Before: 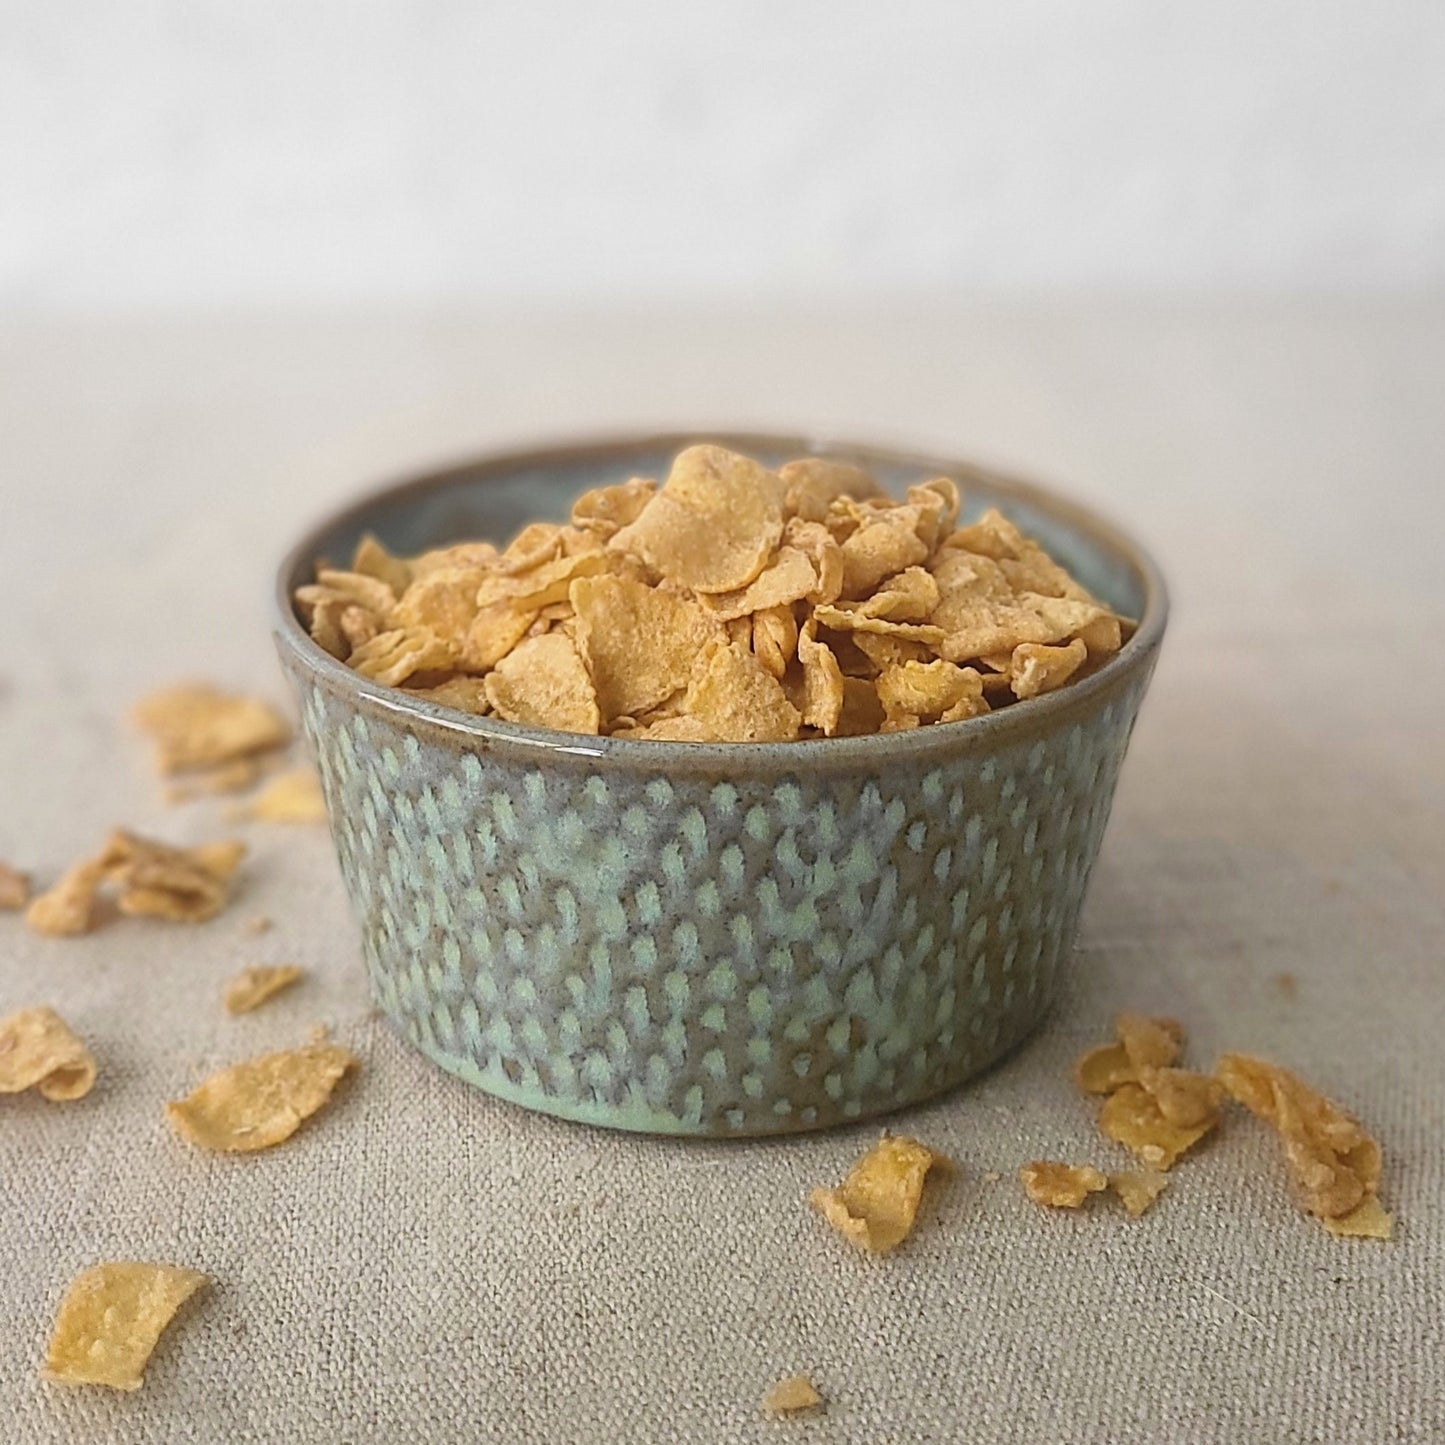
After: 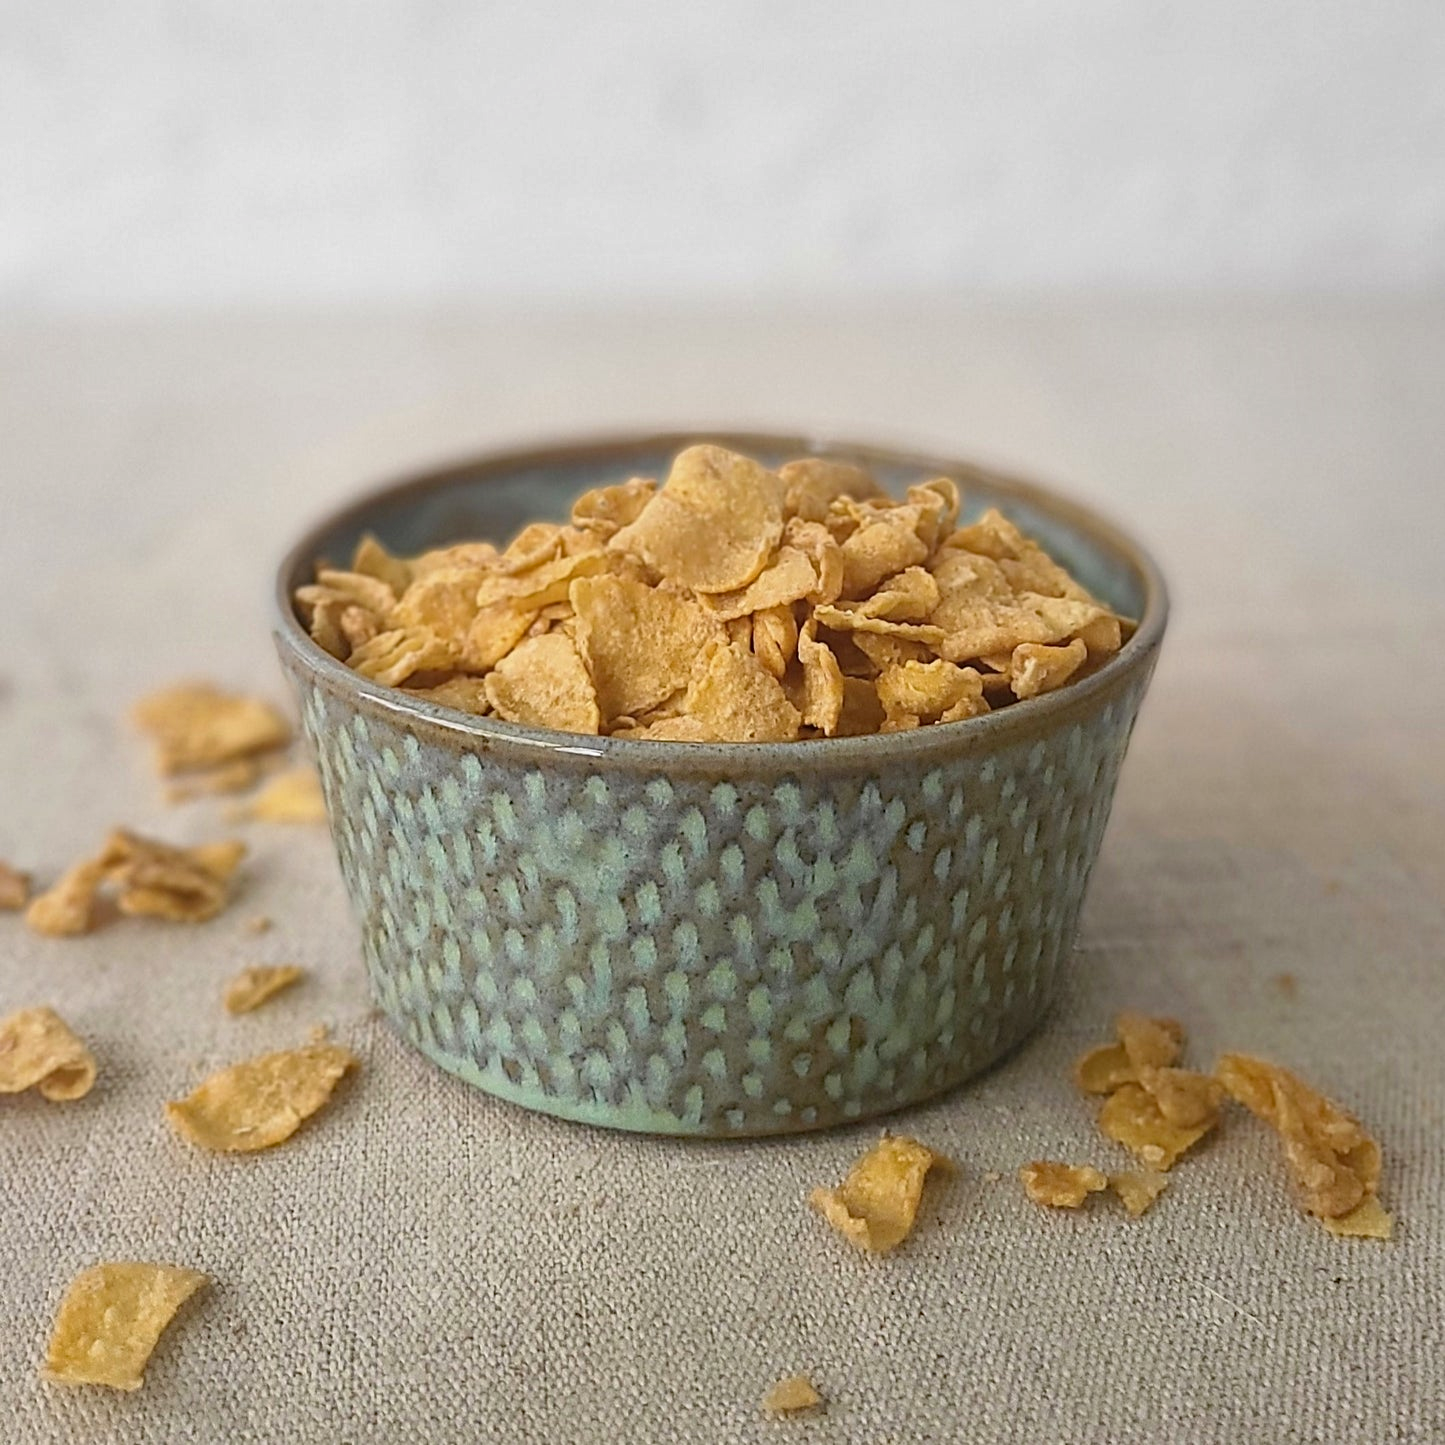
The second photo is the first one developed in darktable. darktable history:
haze removal: compatibility mode true, adaptive false
shadows and highlights: shadows 32, highlights -32, soften with gaussian
